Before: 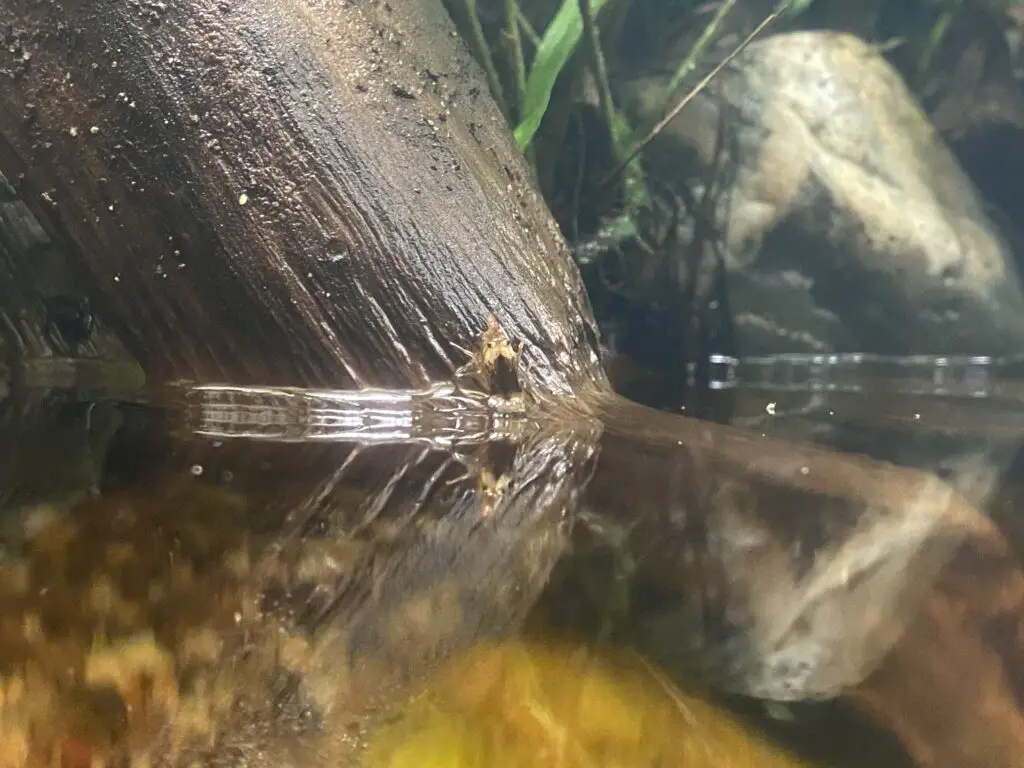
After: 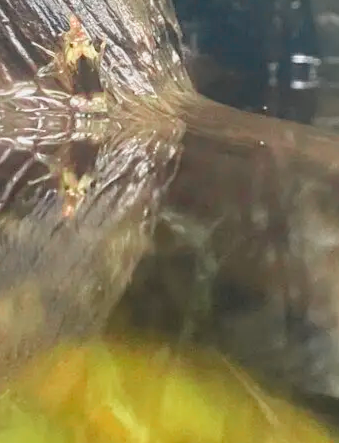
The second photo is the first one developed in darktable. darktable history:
exposure: exposure 0.131 EV, compensate highlight preservation false
rgb levels: preserve colors sum RGB, levels [[0.038, 0.433, 0.934], [0, 0.5, 1], [0, 0.5, 1]]
crop: left 40.878%, top 39.176%, right 25.993%, bottom 3.081%
color zones: curves: ch0 [(0, 0.533) (0.126, 0.533) (0.234, 0.533) (0.368, 0.357) (0.5, 0.5) (0.625, 0.5) (0.74, 0.637) (0.875, 0.5)]; ch1 [(0.004, 0.708) (0.129, 0.662) (0.25, 0.5) (0.375, 0.331) (0.496, 0.396) (0.625, 0.649) (0.739, 0.26) (0.875, 0.5) (1, 0.478)]; ch2 [(0, 0.409) (0.132, 0.403) (0.236, 0.558) (0.379, 0.448) (0.5, 0.5) (0.625, 0.5) (0.691, 0.39) (0.875, 0.5)]
